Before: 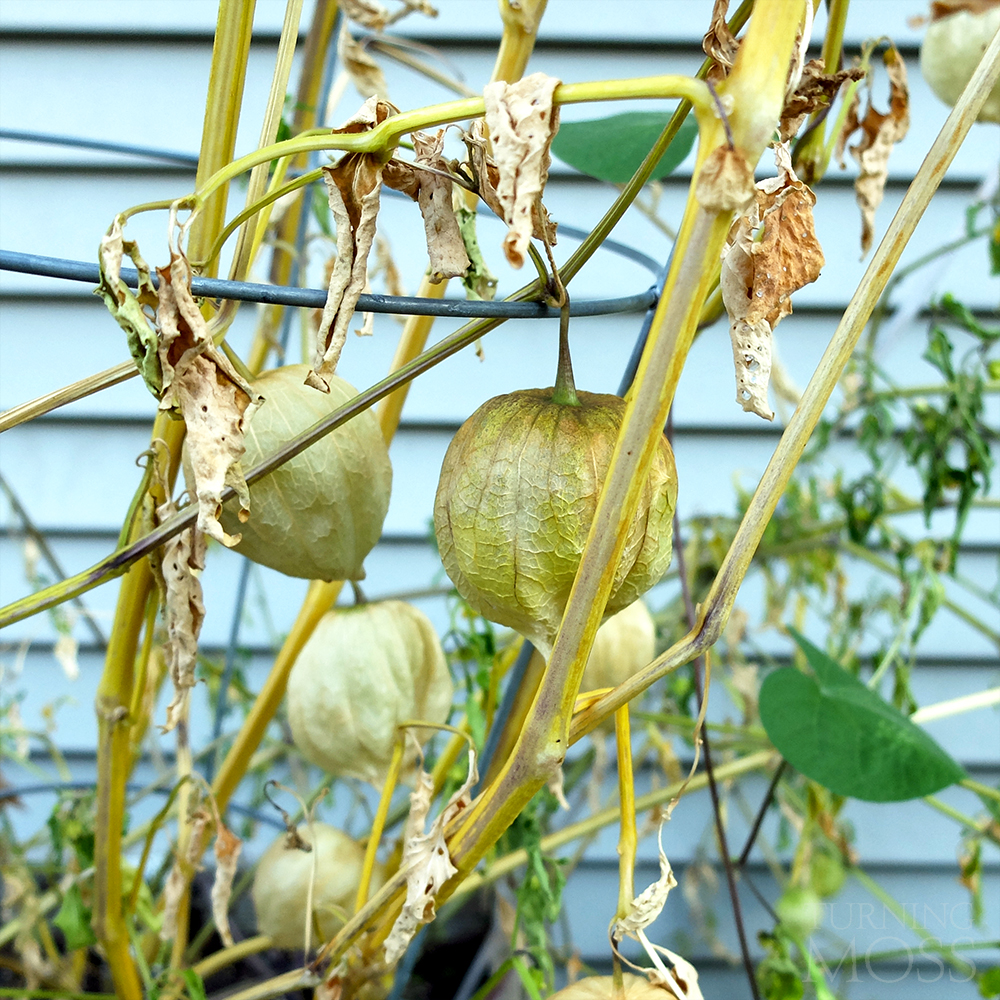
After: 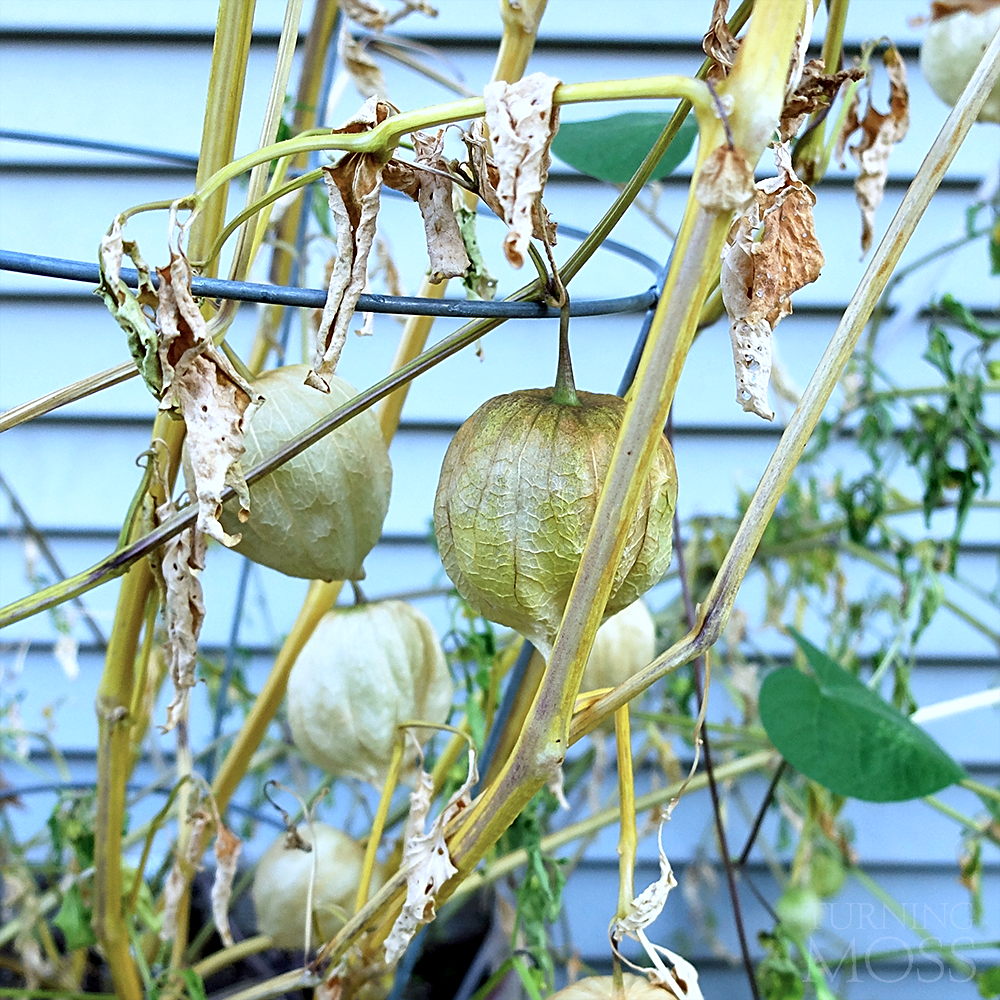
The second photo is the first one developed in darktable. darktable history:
color calibration: illuminant as shot in camera, x 0.379, y 0.396, temperature 4138.76 K
sharpen: on, module defaults
contrast brightness saturation: saturation -0.05
